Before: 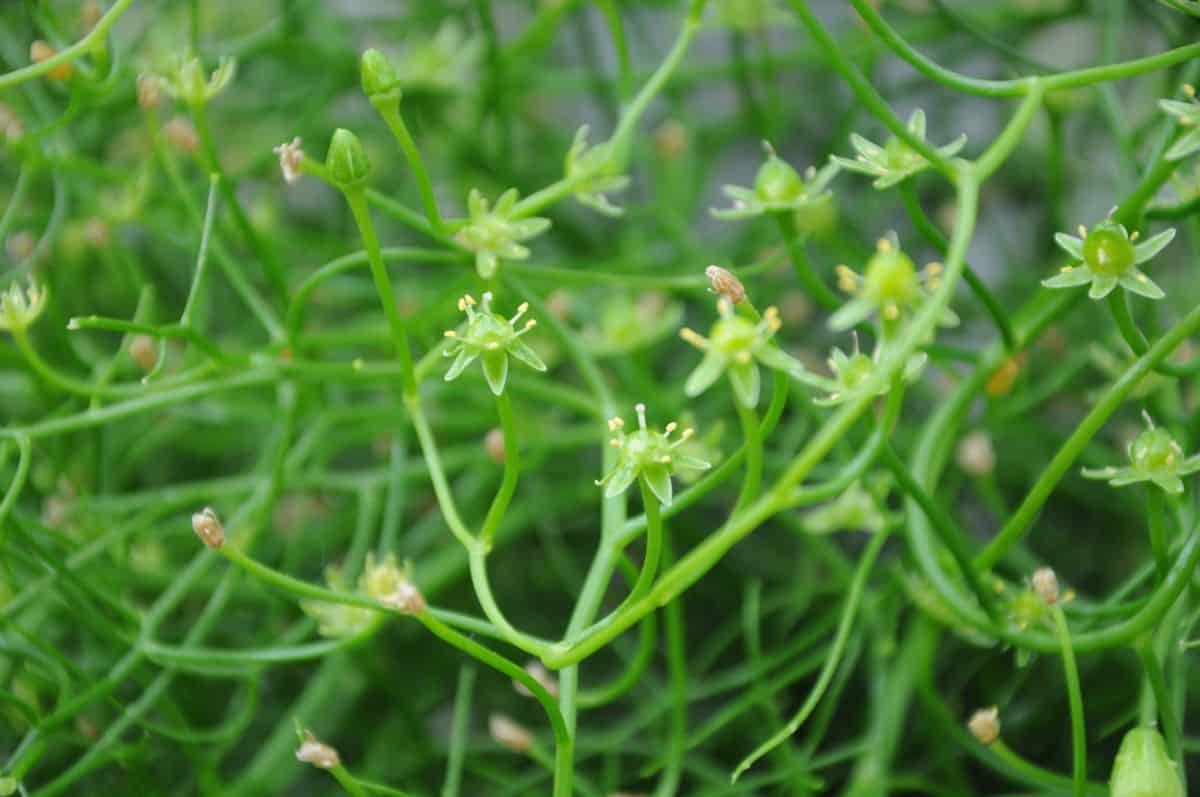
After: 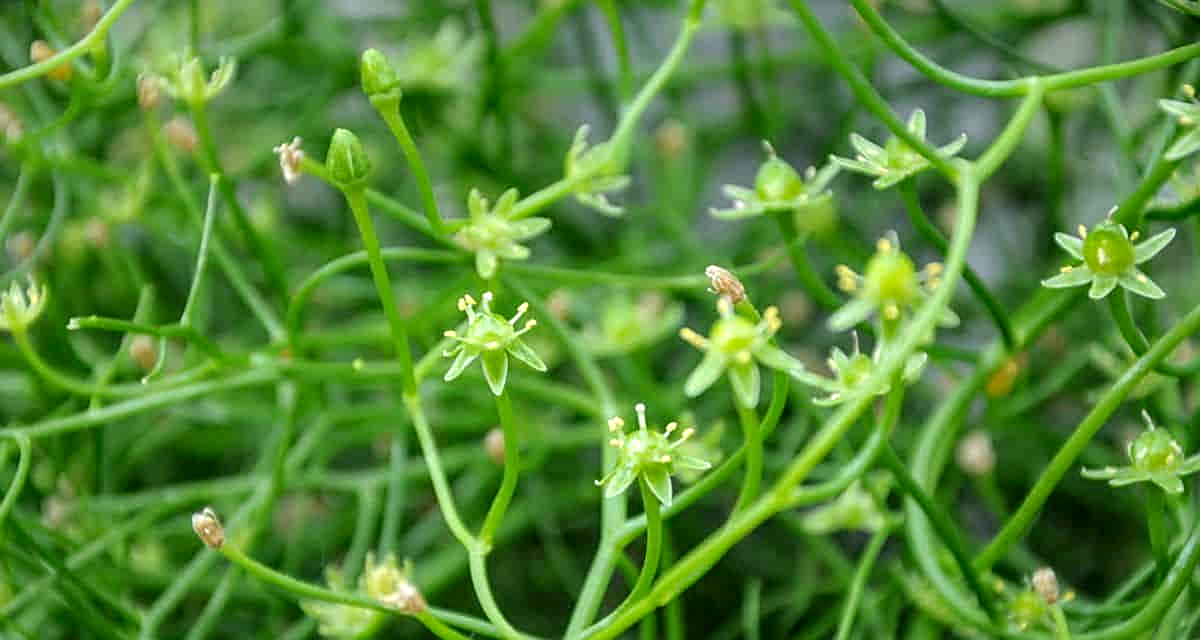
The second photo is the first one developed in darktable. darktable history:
levels: mode automatic, levels [0, 0.435, 0.917]
local contrast: highlights 21%, detail 150%
crop: bottom 19.613%
color balance rgb: linear chroma grading › shadows -6.898%, linear chroma grading › highlights -6.207%, linear chroma grading › global chroma -10.033%, linear chroma grading › mid-tones -7.893%, perceptual saturation grading › global saturation 25.821%, global vibrance 15.236%
sharpen: on, module defaults
